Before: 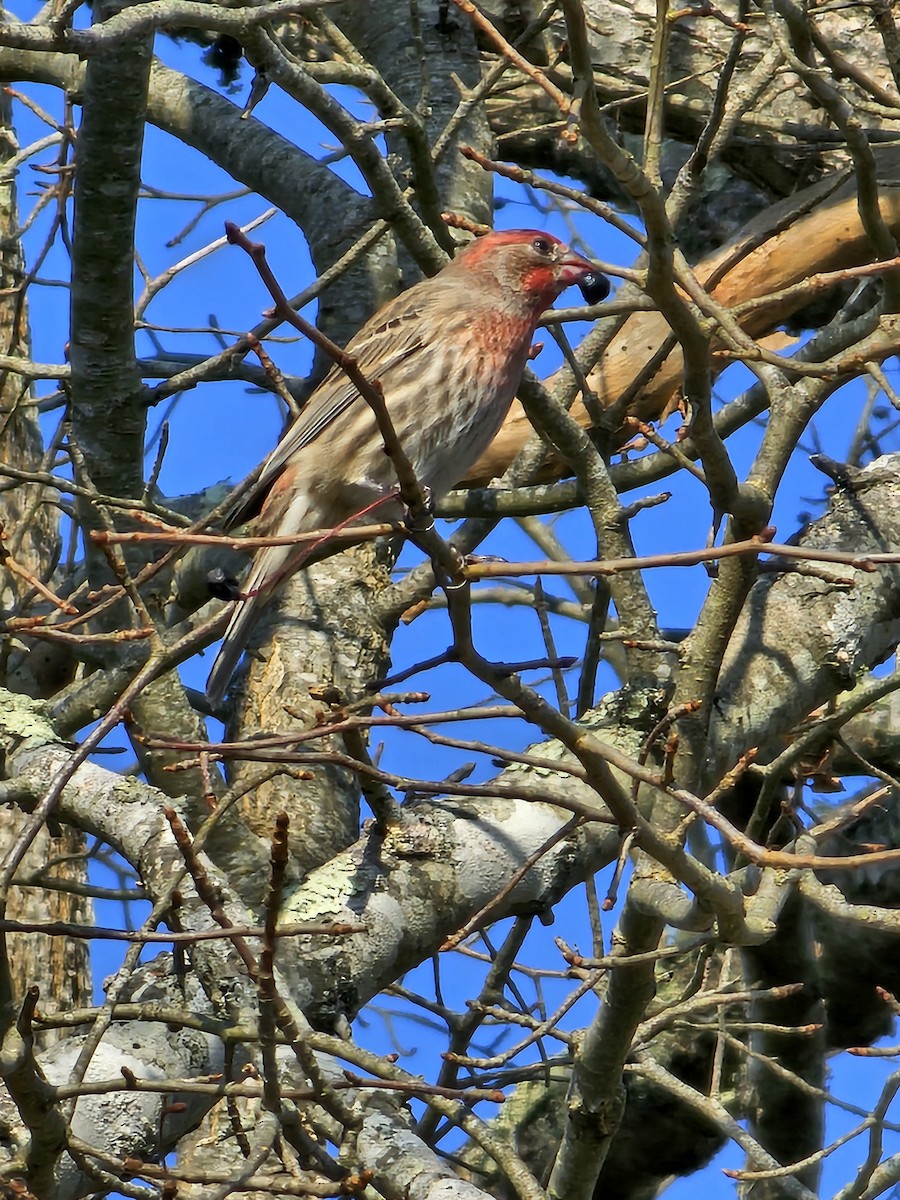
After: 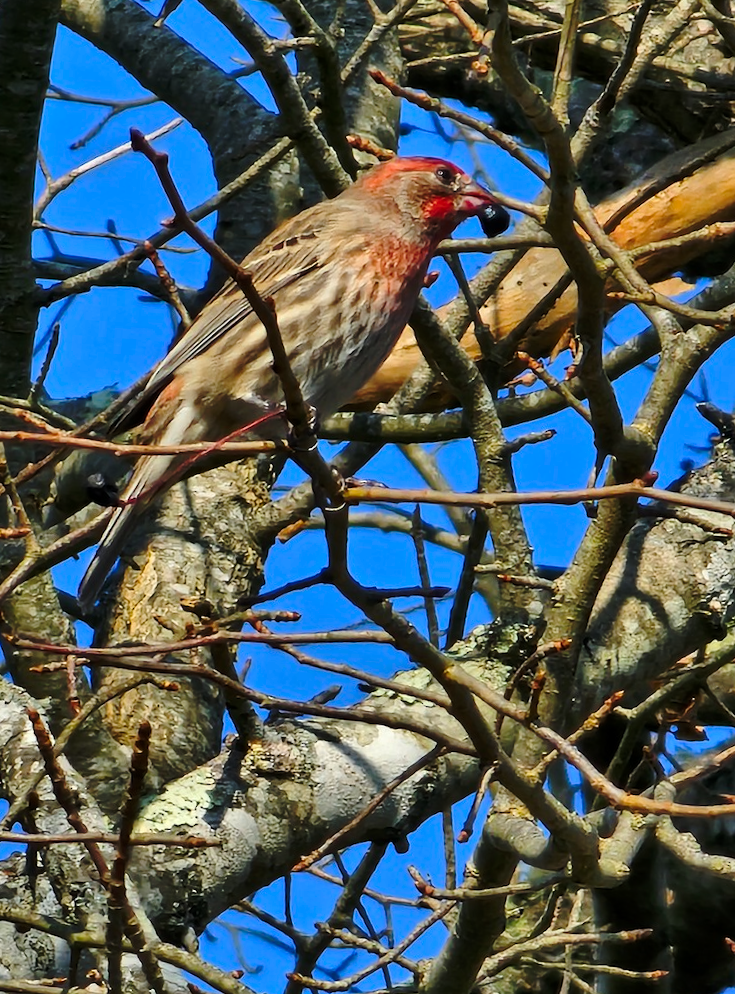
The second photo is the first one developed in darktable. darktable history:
base curve: curves: ch0 [(0, 0) (0.073, 0.04) (0.157, 0.139) (0.492, 0.492) (0.758, 0.758) (1, 1)], preserve colors none
crop: left 16.768%, top 8.653%, right 8.362%, bottom 12.485%
rotate and perspective: rotation 4.1°, automatic cropping off
